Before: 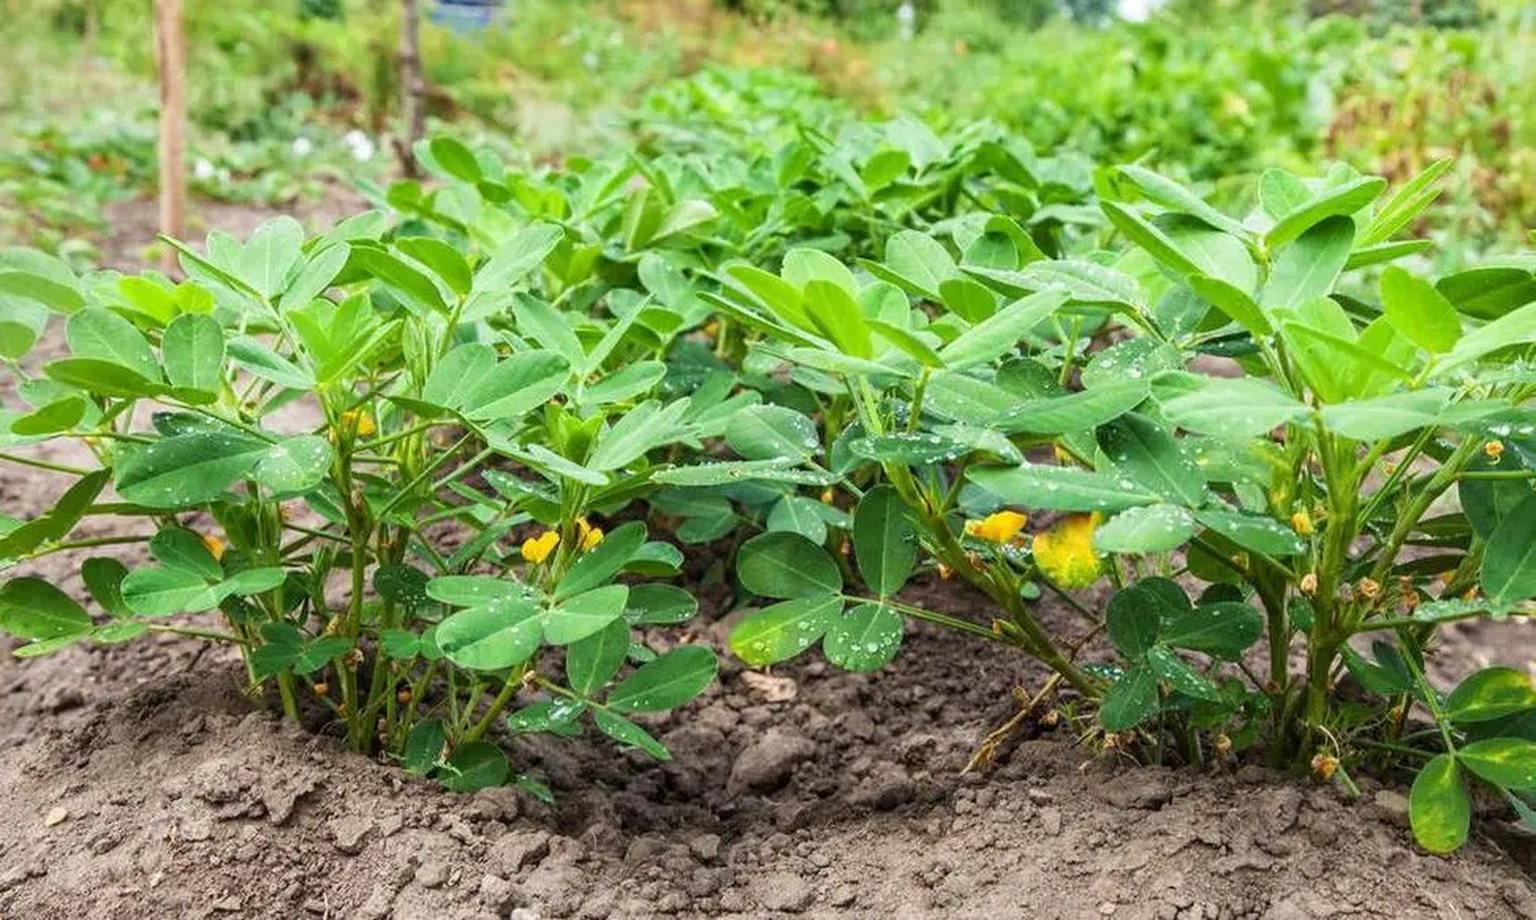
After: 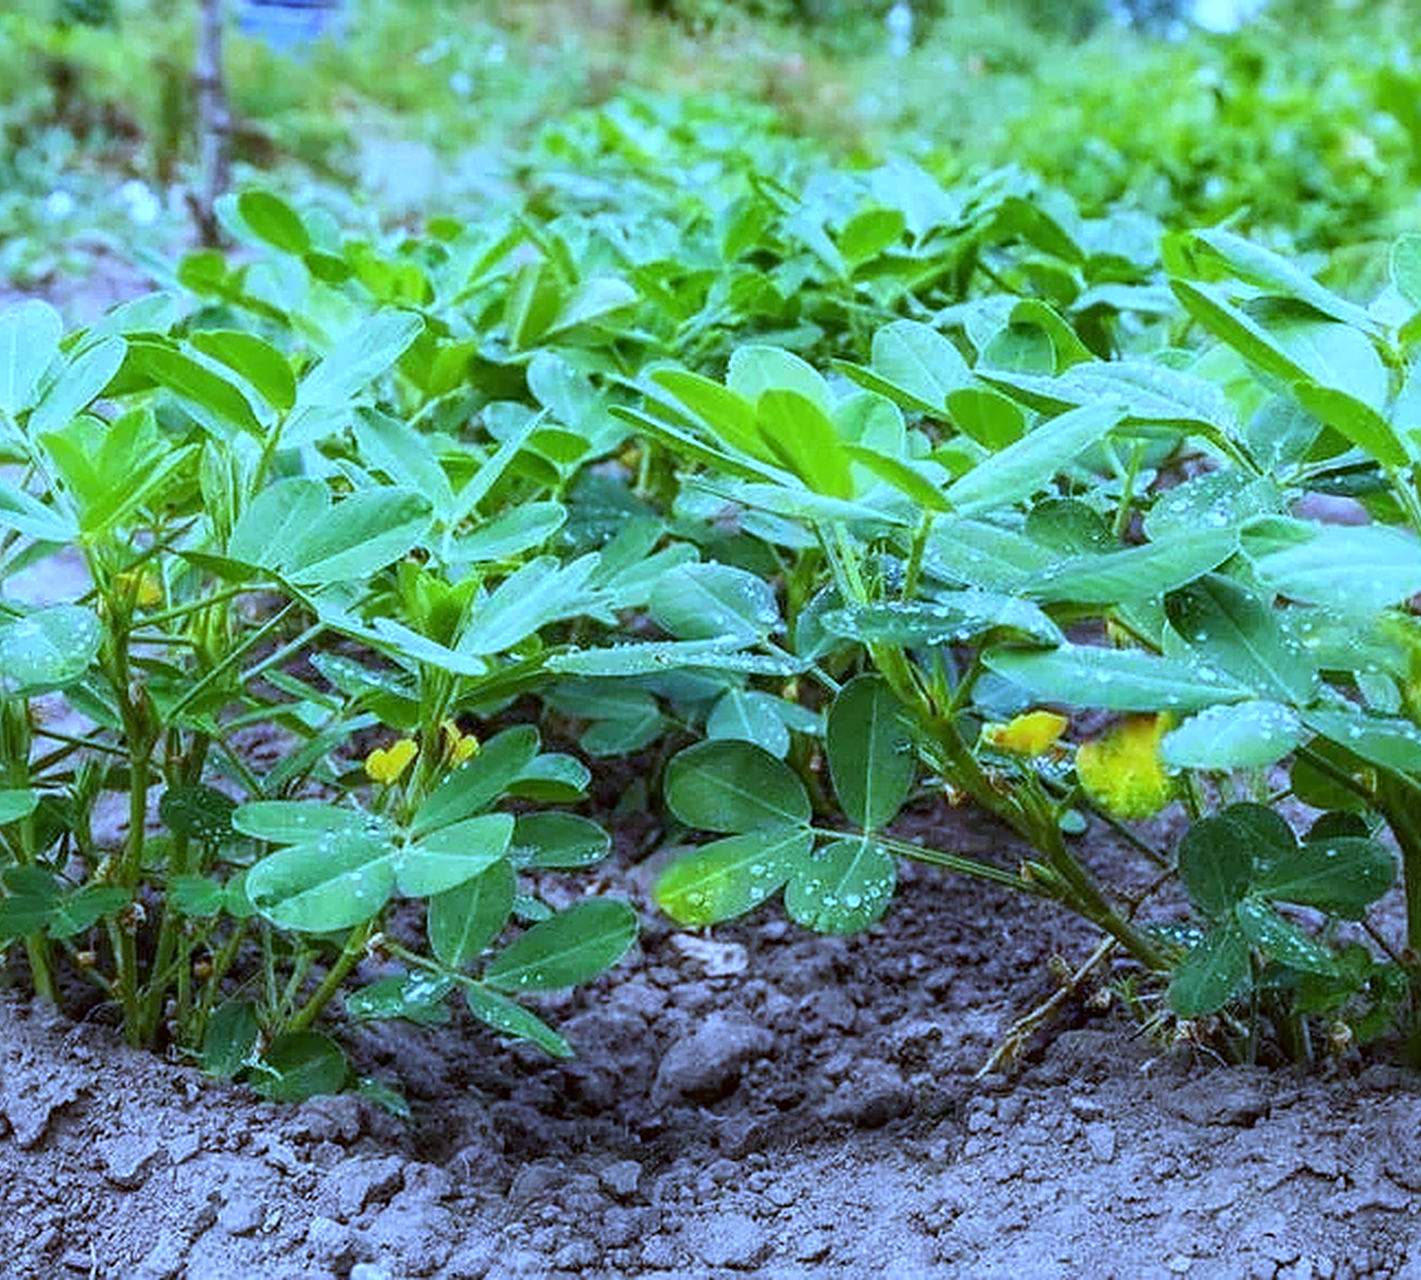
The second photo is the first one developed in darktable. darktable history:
sharpen: on, module defaults
crop: left 16.899%, right 16.556%
color correction: highlights a* -2.73, highlights b* -2.09, shadows a* 2.41, shadows b* 2.73
white balance: red 0.766, blue 1.537
